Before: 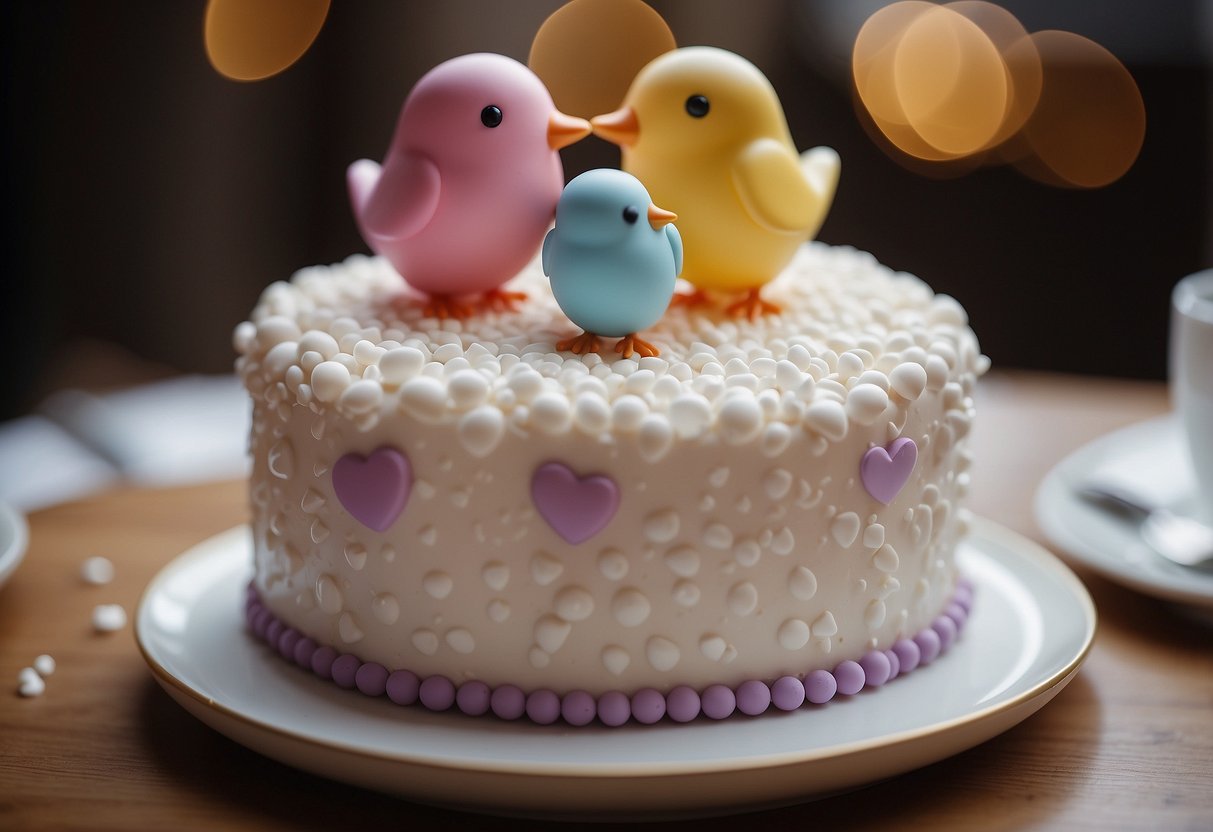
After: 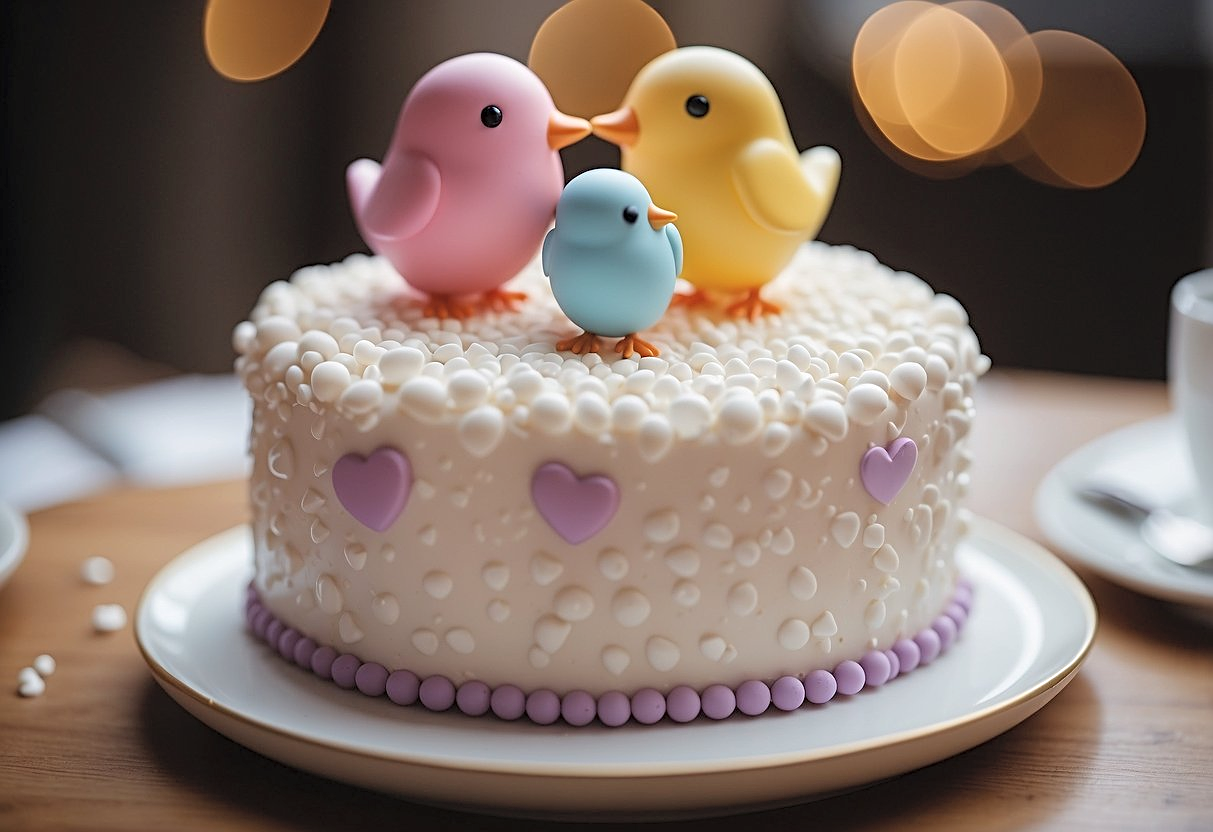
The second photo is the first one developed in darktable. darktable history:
contrast brightness saturation: brightness 0.152
sharpen: radius 3.096
